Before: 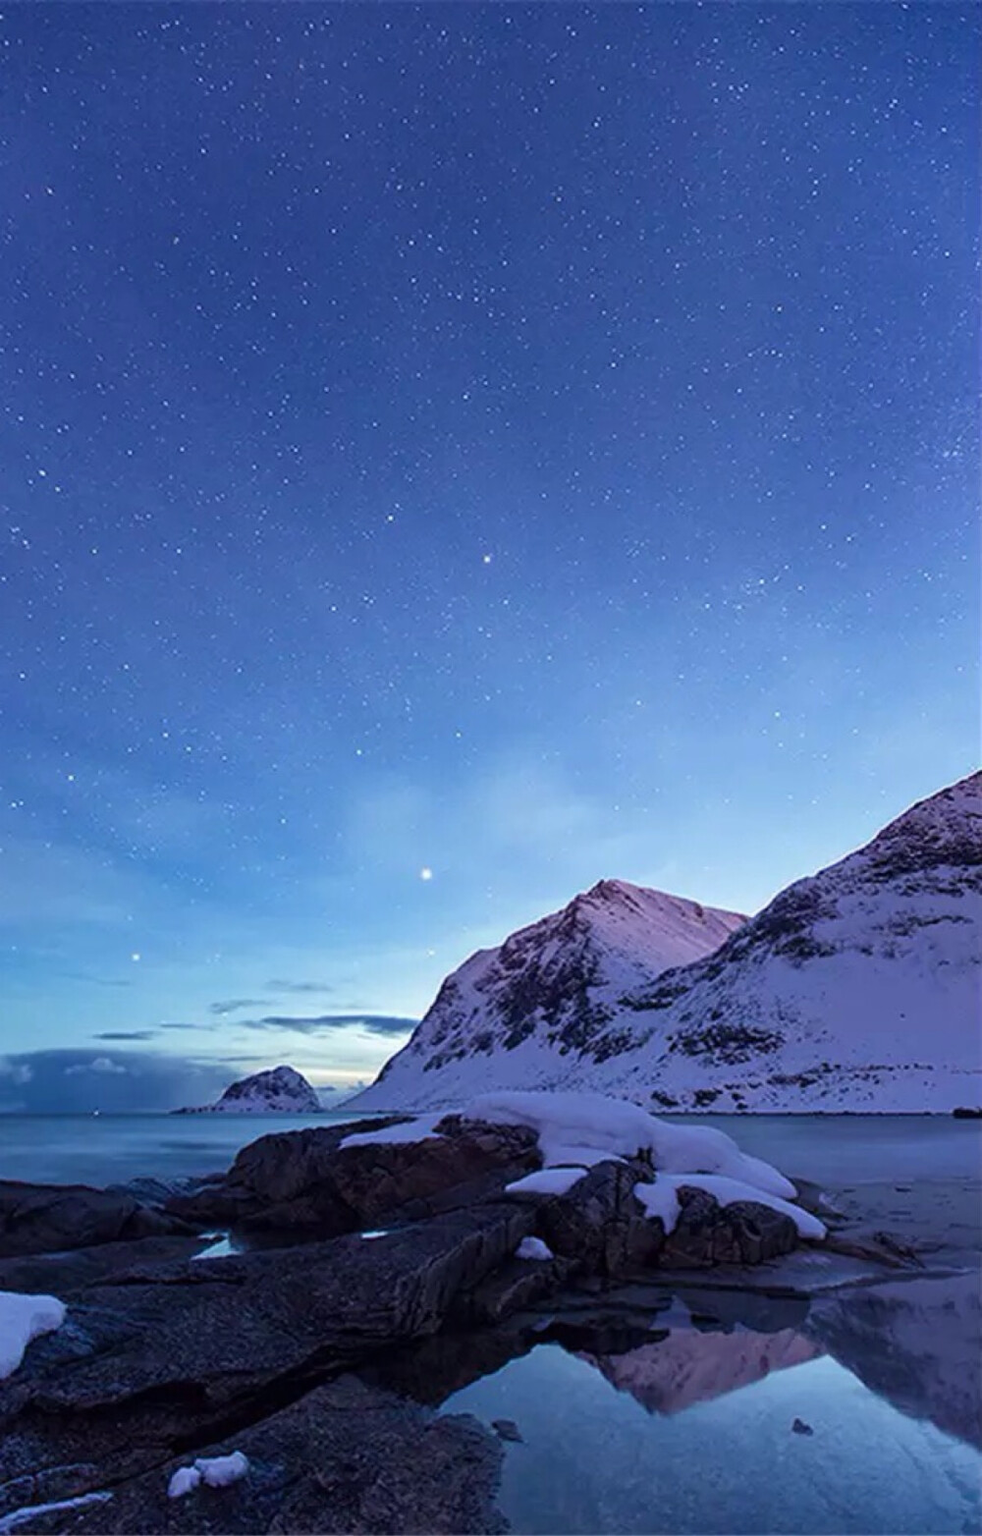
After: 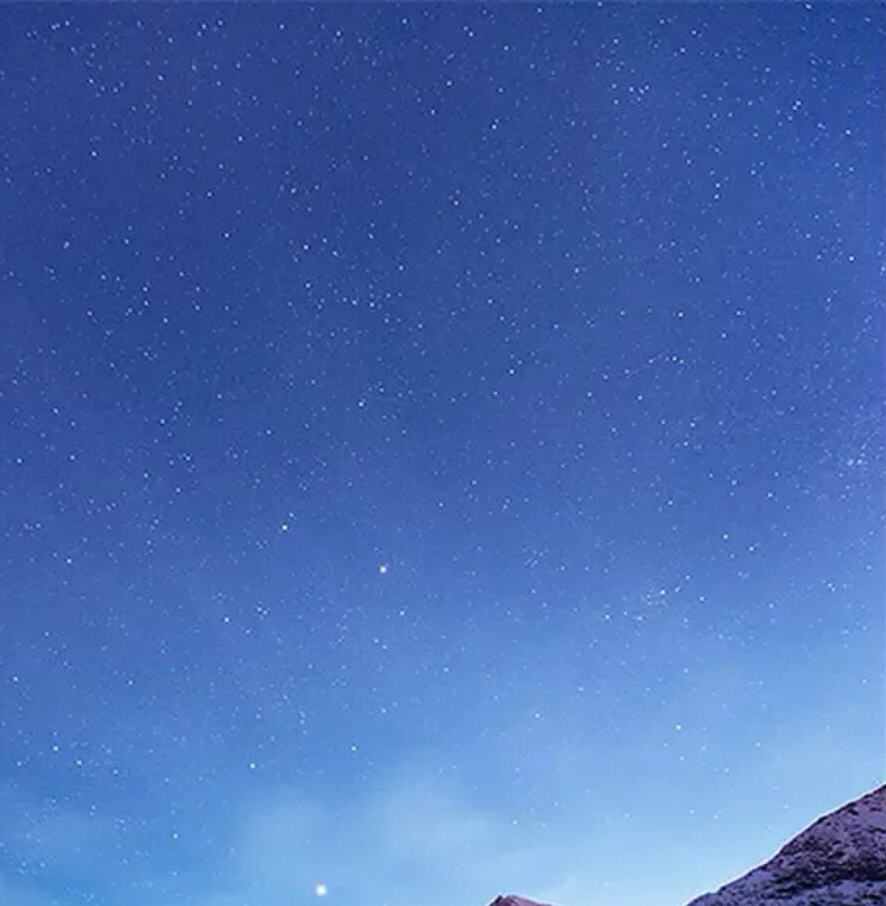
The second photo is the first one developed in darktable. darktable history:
crop and rotate: left 11.339%, bottom 42.034%
